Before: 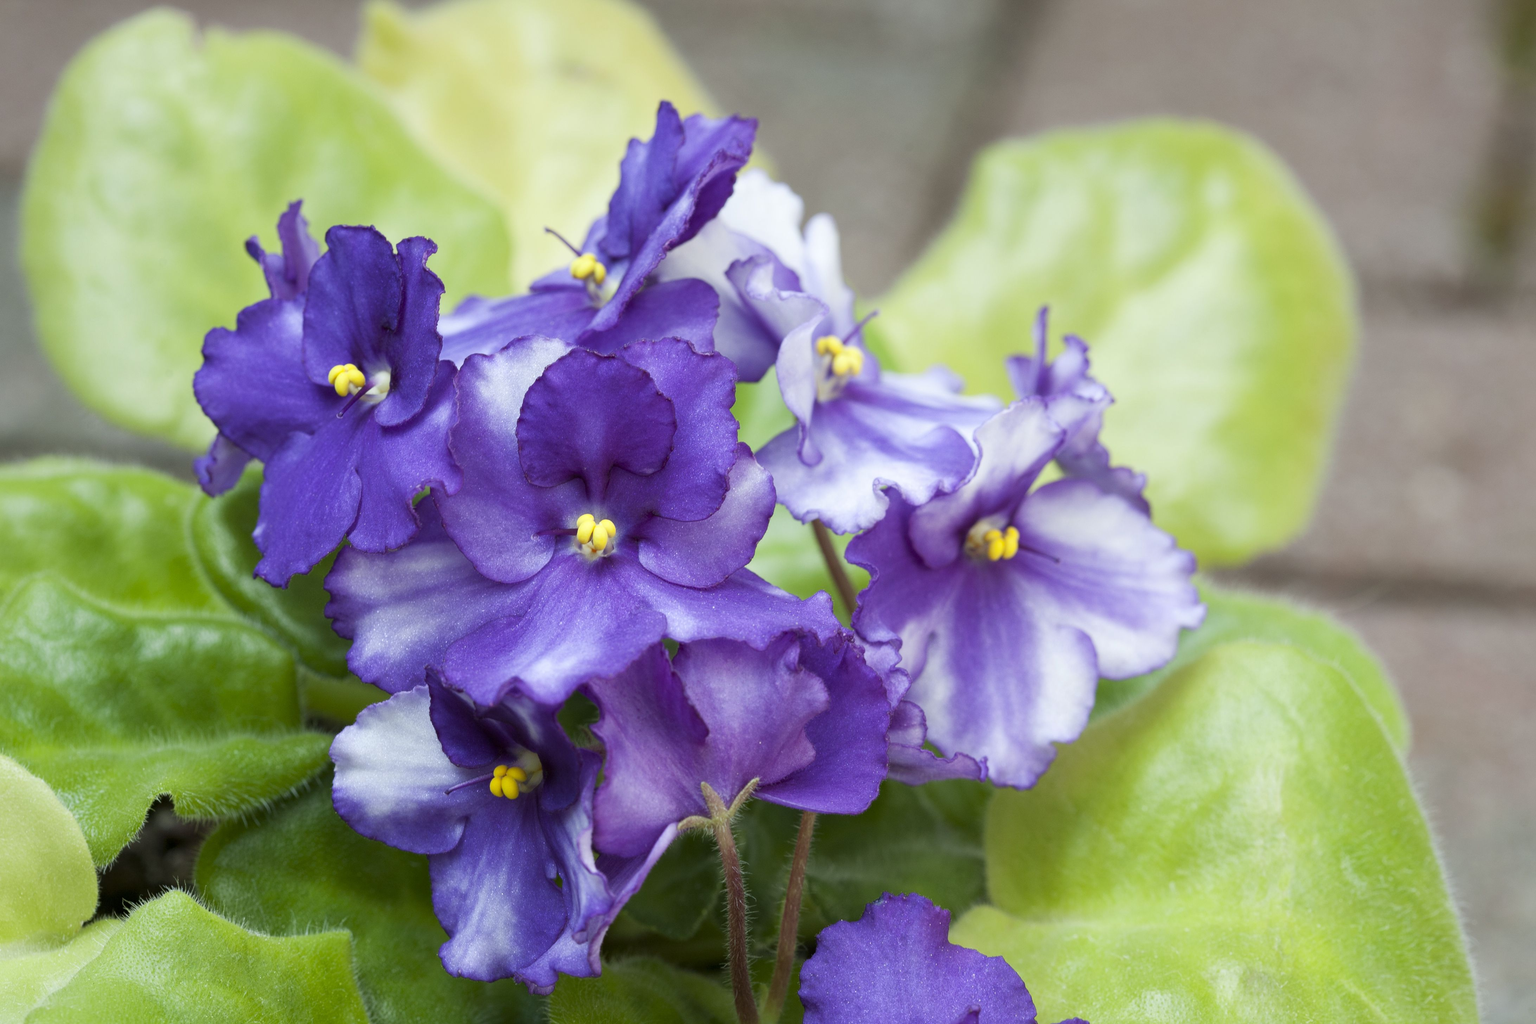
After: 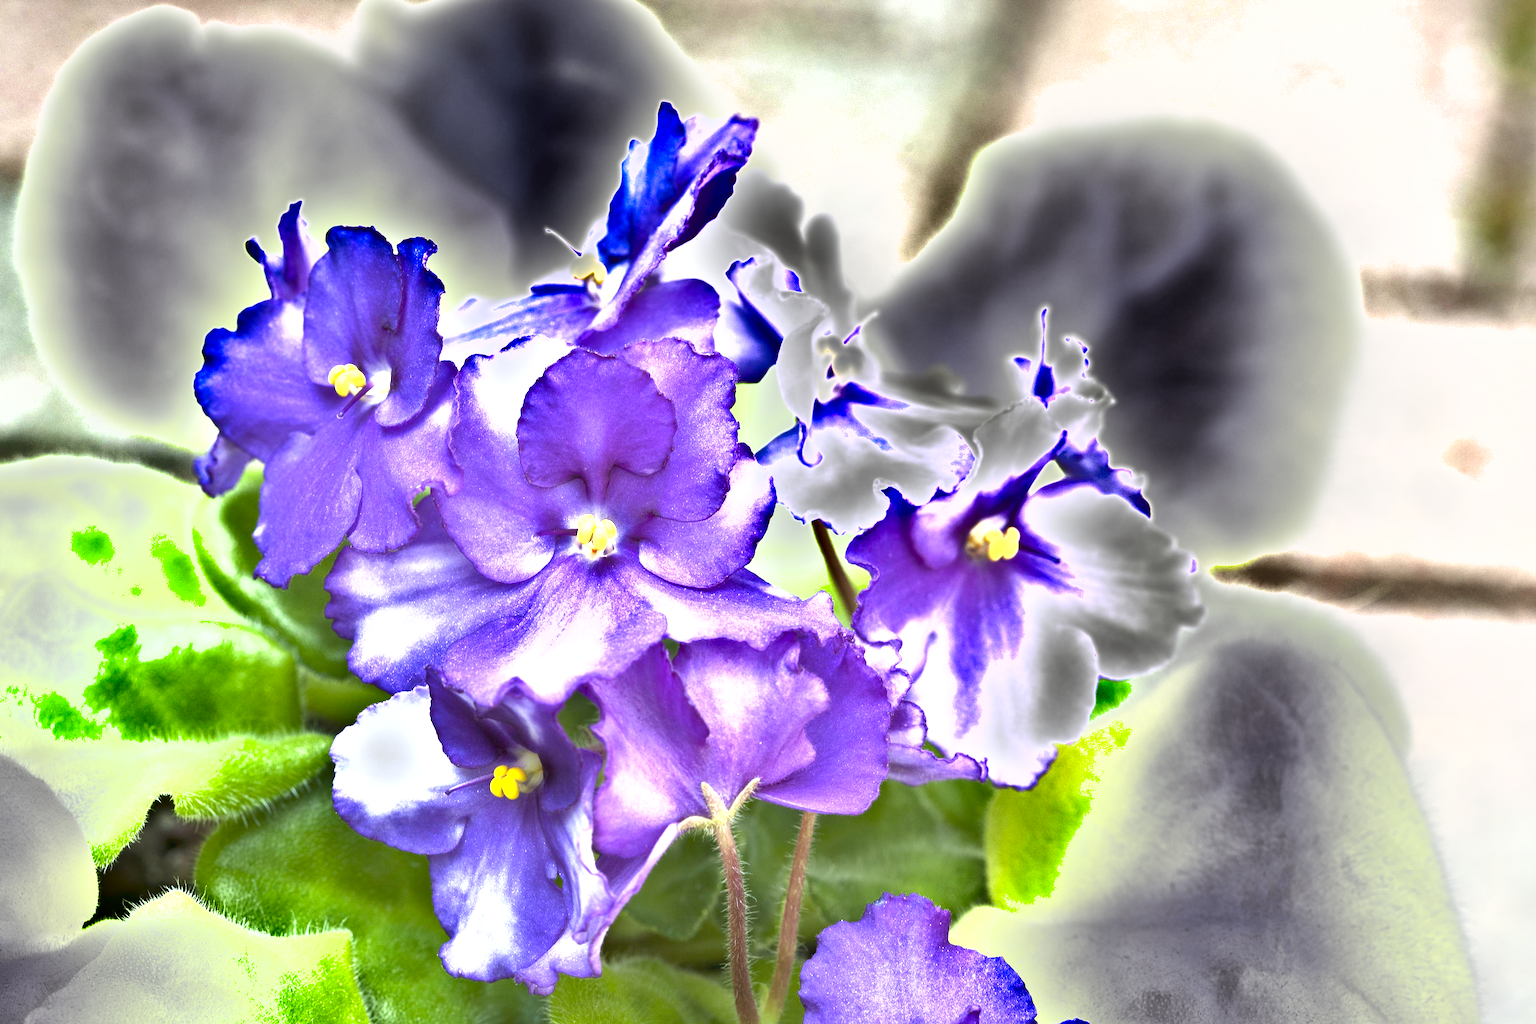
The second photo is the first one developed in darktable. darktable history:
shadows and highlights: shadows 75, highlights -60.85, soften with gaussian
local contrast: mode bilateral grid, contrast 100, coarseness 100, detail 91%, midtone range 0.2
exposure: black level correction 0, exposure 1.975 EV, compensate exposure bias true, compensate highlight preservation false
